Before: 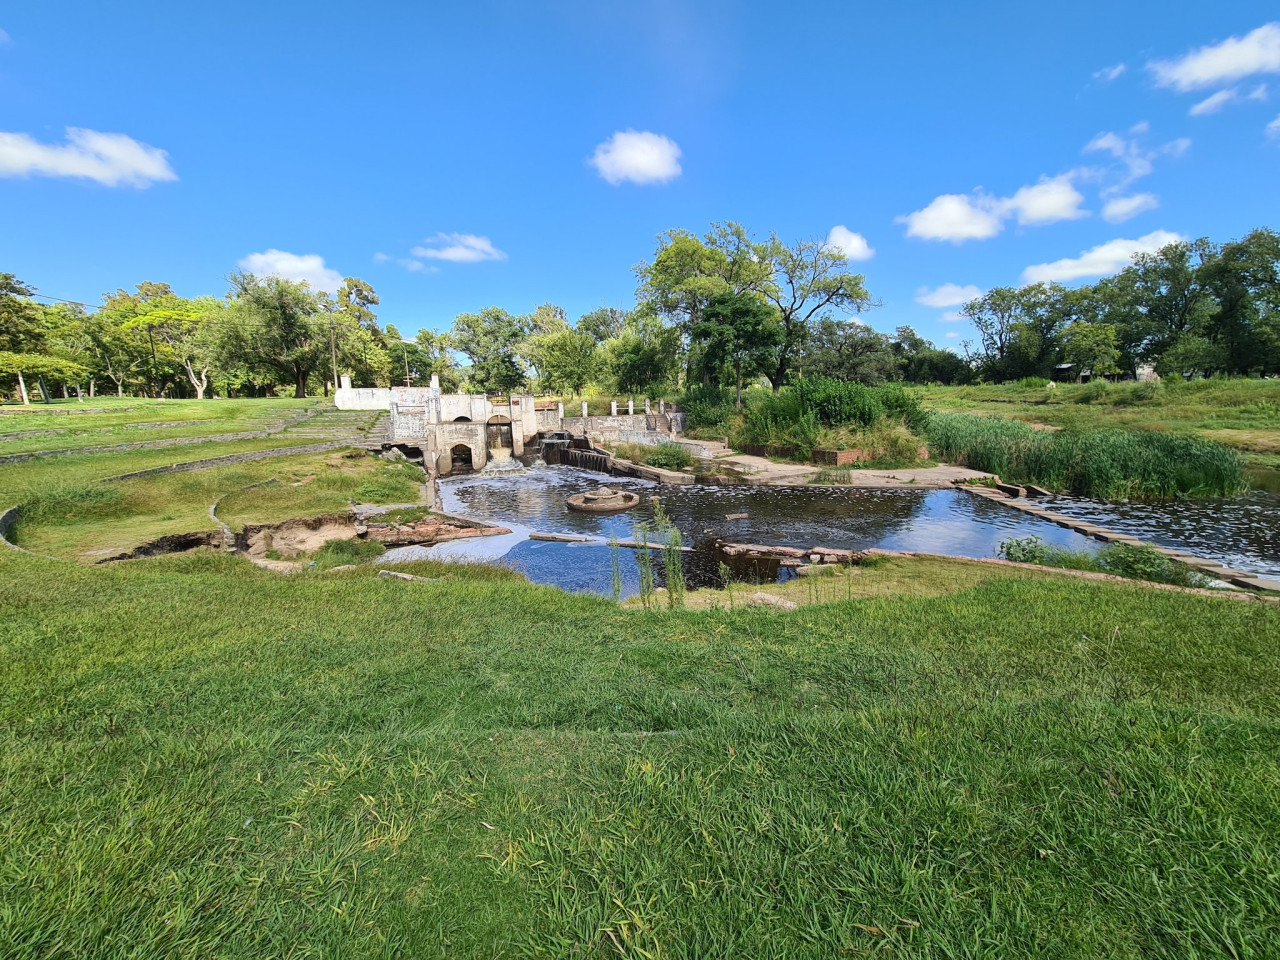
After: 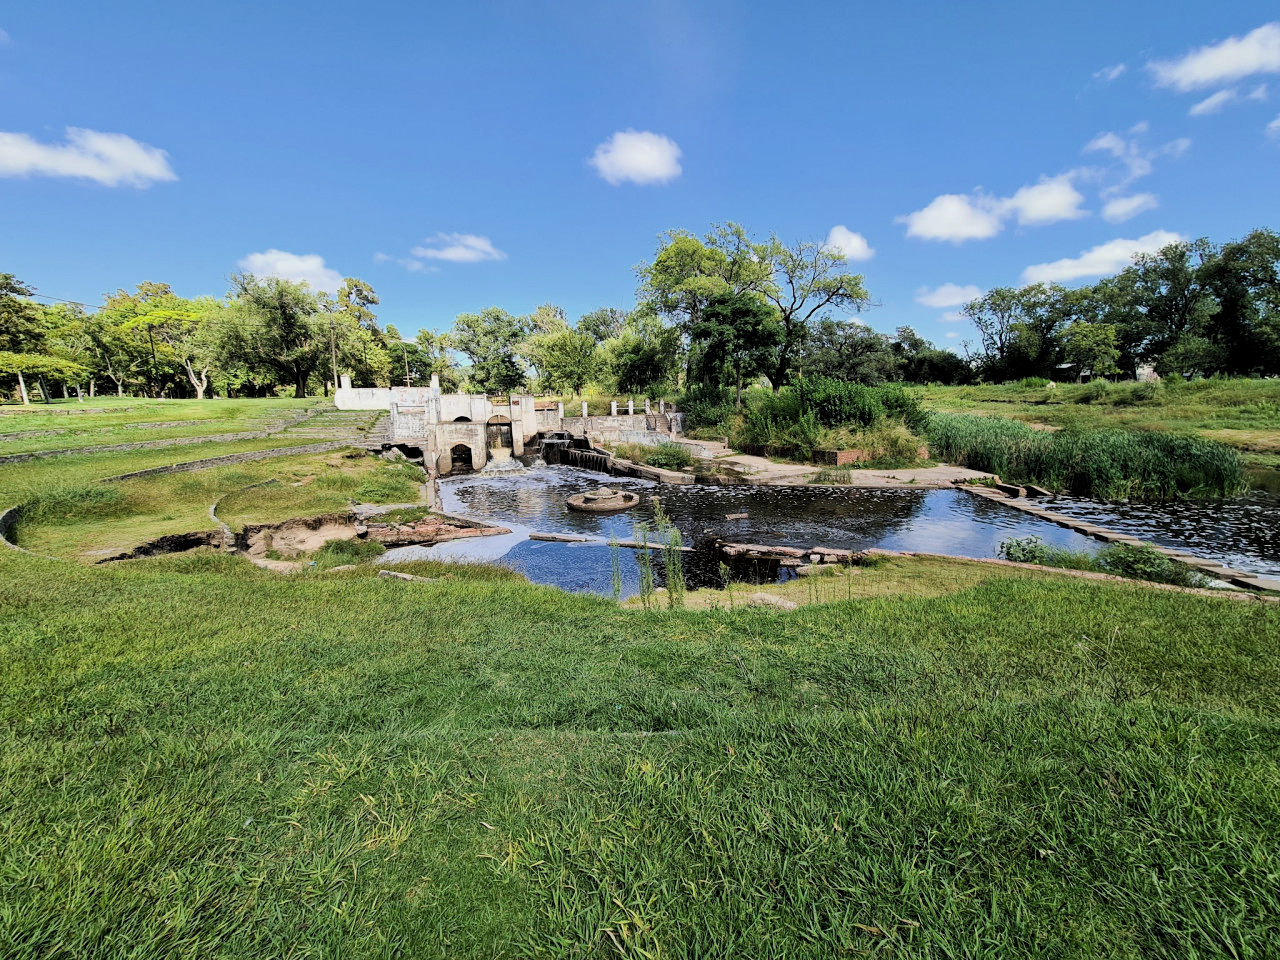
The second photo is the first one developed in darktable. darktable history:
filmic rgb: black relative exposure -7.65 EV, white relative exposure 4.56 EV, hardness 3.61, contrast 1.06
levels: levels [0.052, 0.496, 0.908]
